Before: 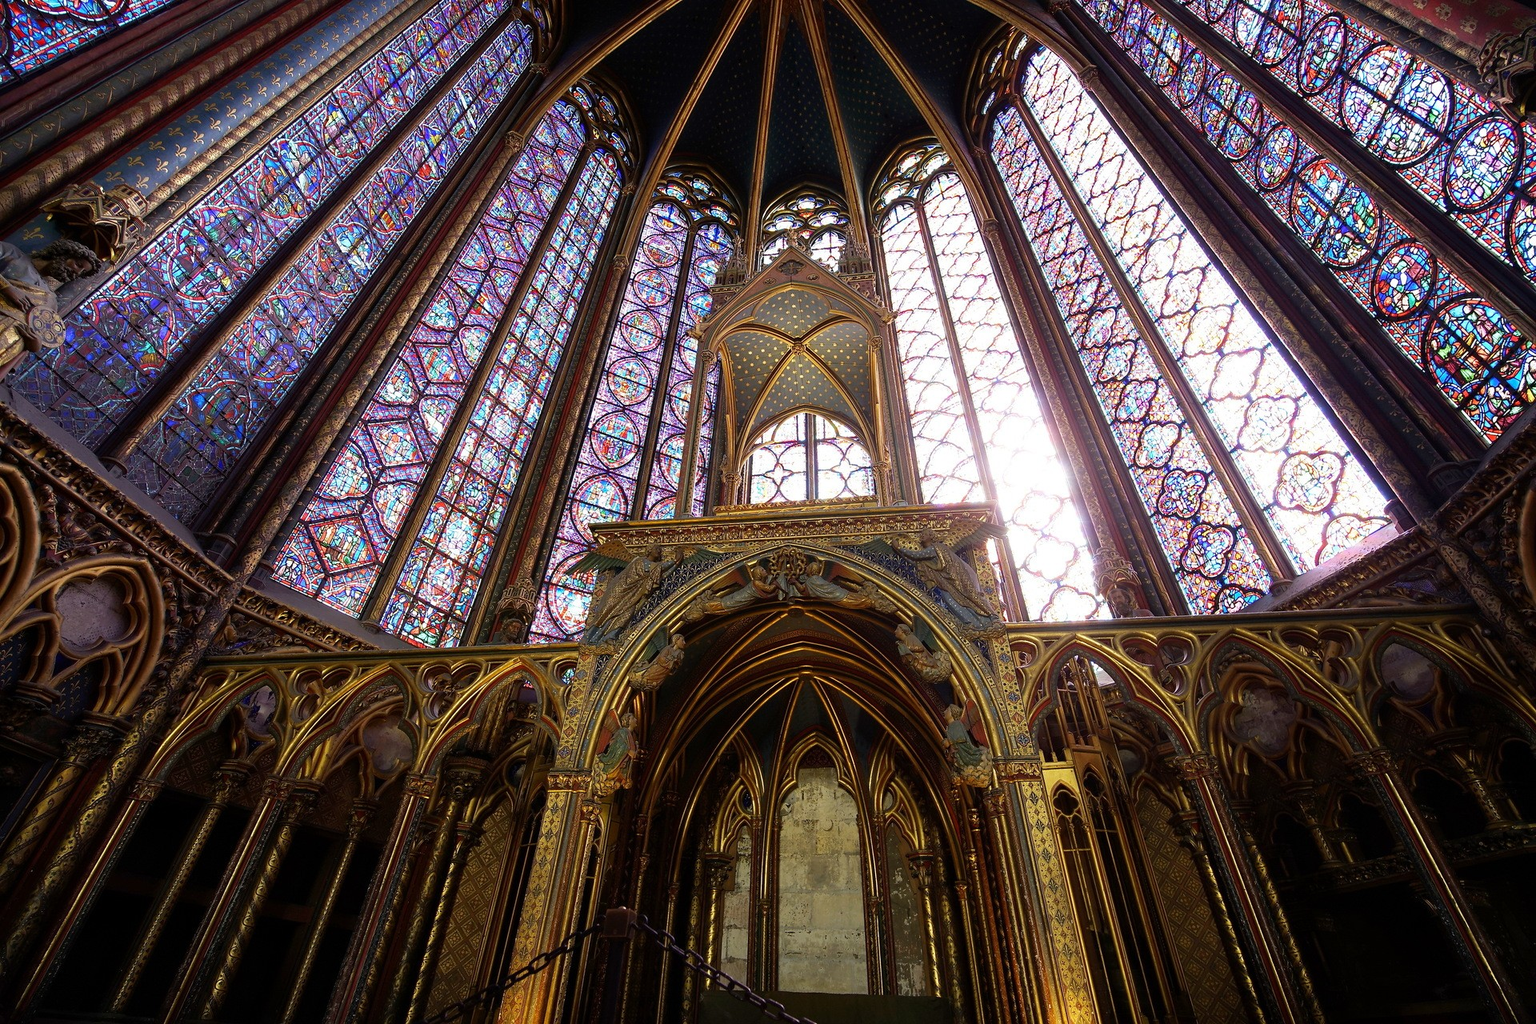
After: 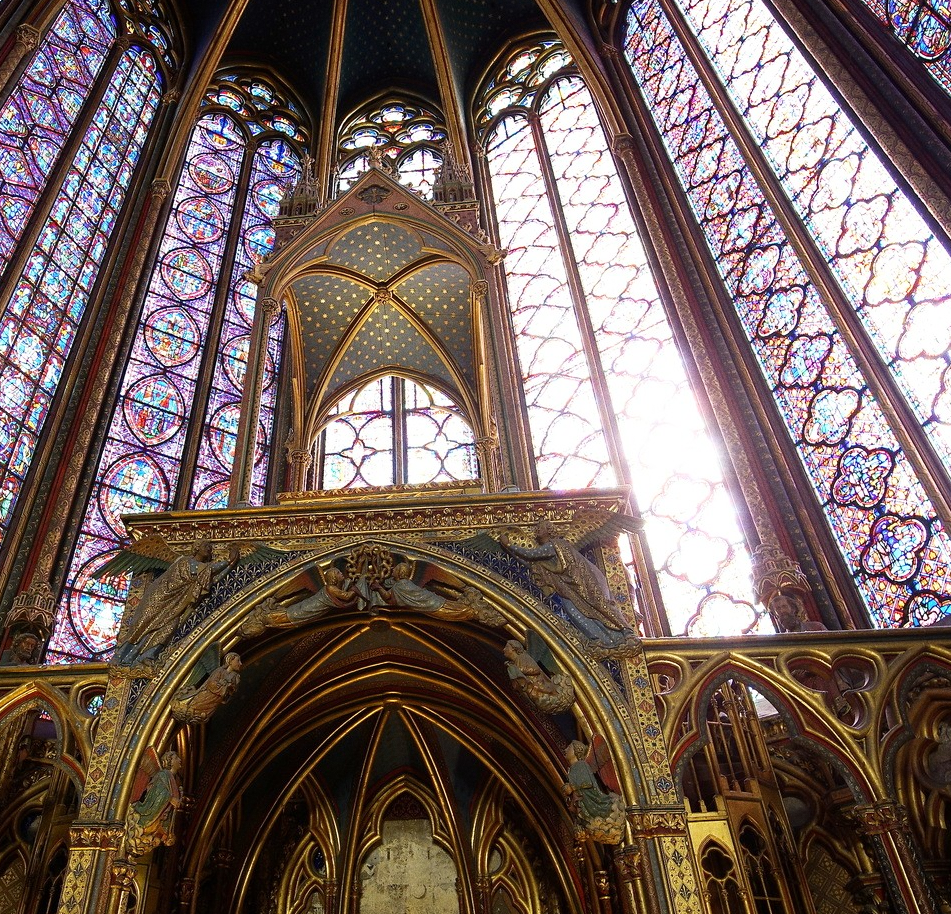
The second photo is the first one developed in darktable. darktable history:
crop: left 32.075%, top 10.976%, right 18.355%, bottom 17.596%
shadows and highlights: shadows 0, highlights 40
grain: on, module defaults
